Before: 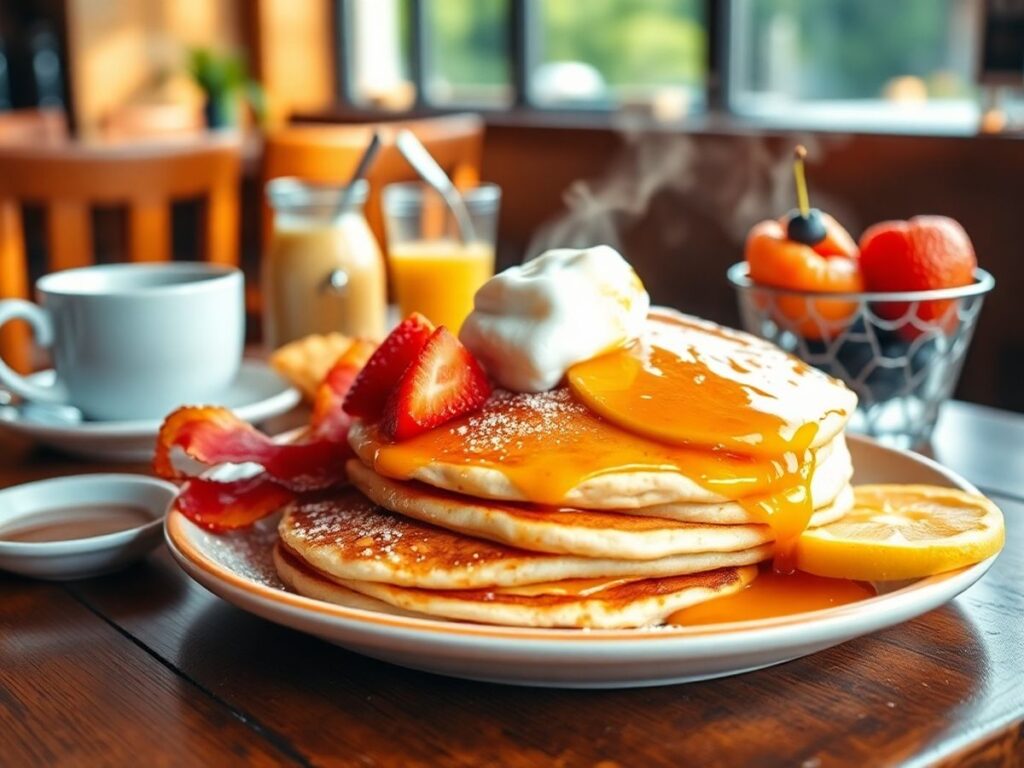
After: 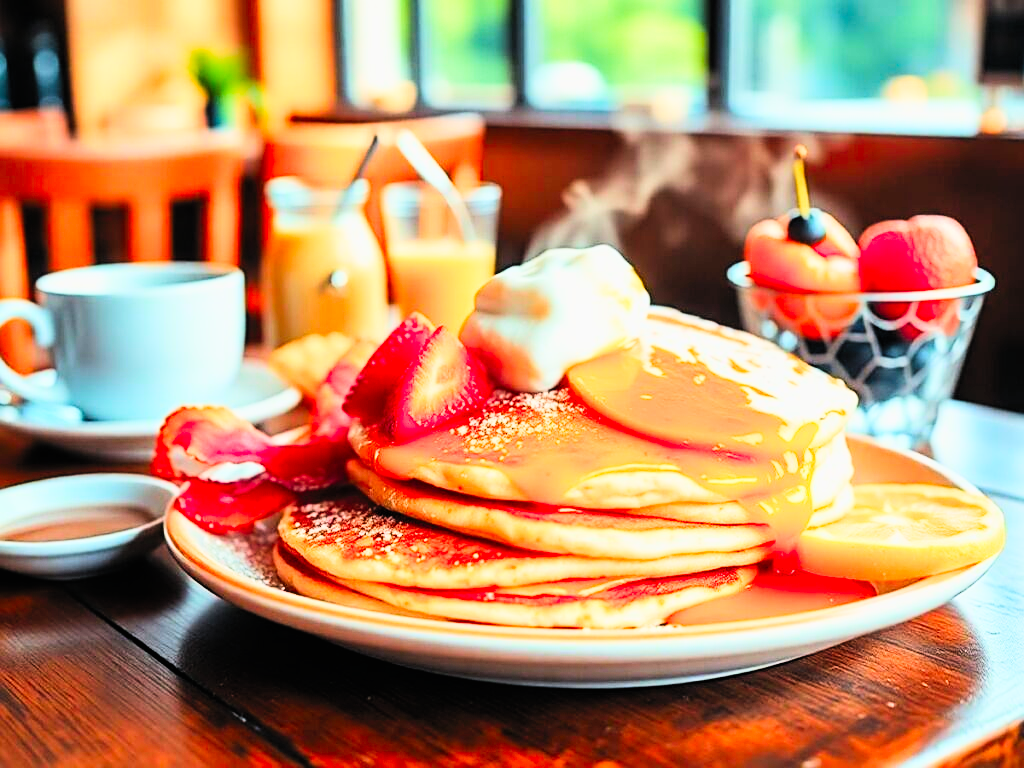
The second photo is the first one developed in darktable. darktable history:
contrast brightness saturation: contrast 0.199, brightness 0.197, saturation 0.813
sharpen: on, module defaults
filmic rgb: black relative exposure -7.49 EV, white relative exposure 5 EV, hardness 3.35, contrast 1.299, color science v4 (2020)
exposure: exposure 0.759 EV, compensate highlight preservation false
